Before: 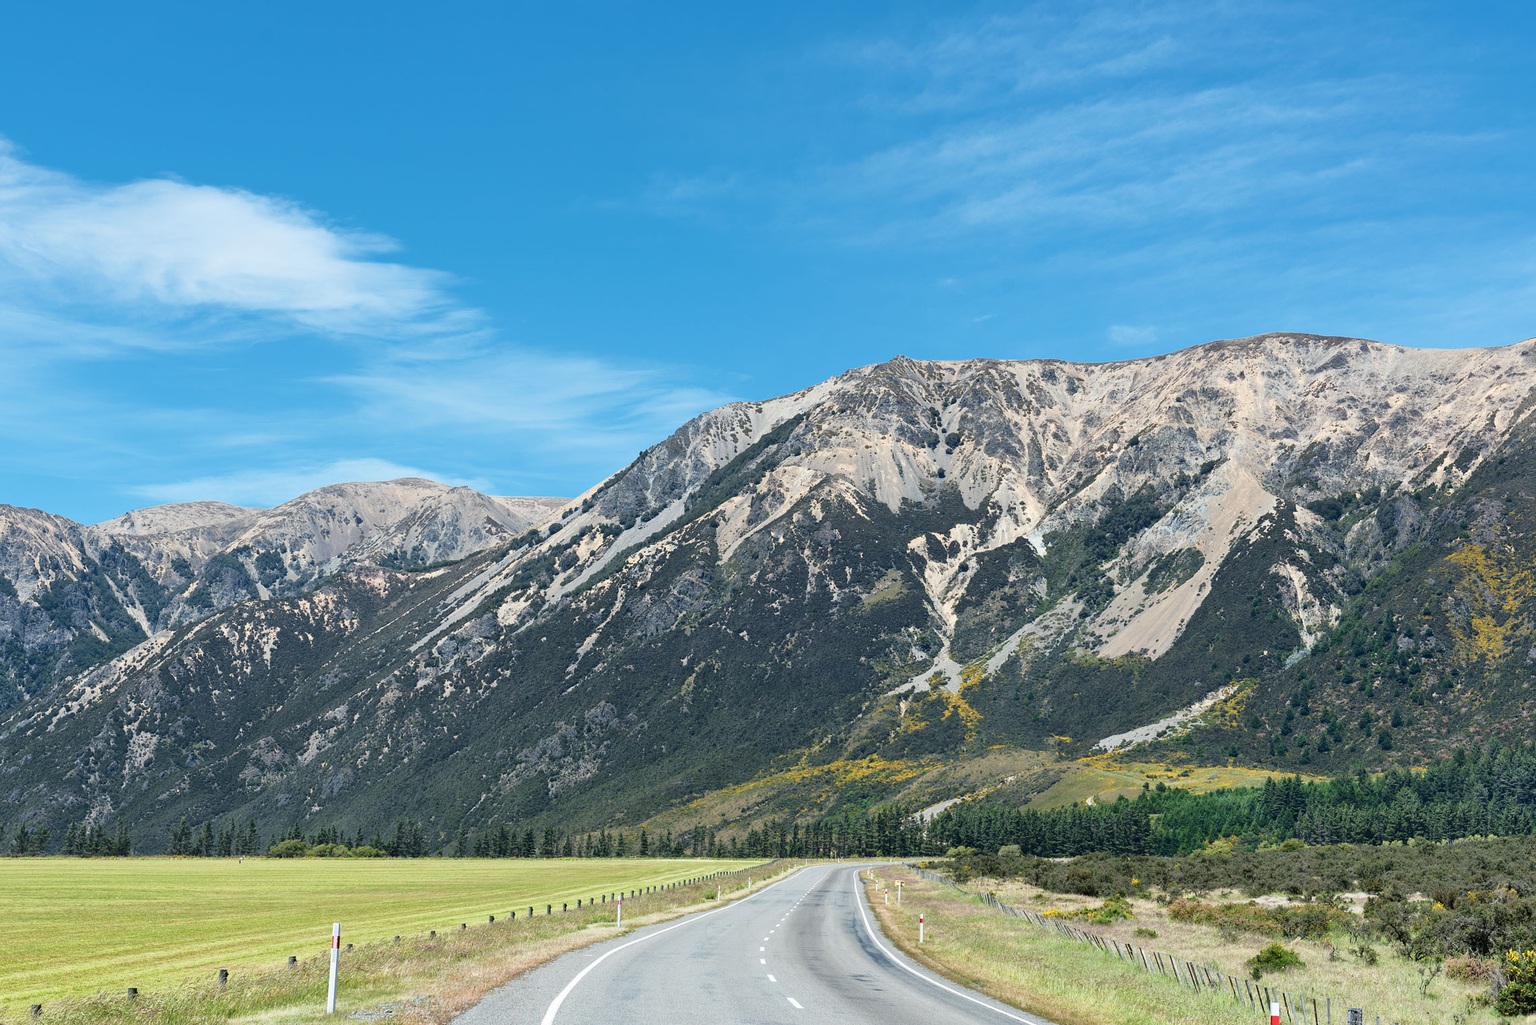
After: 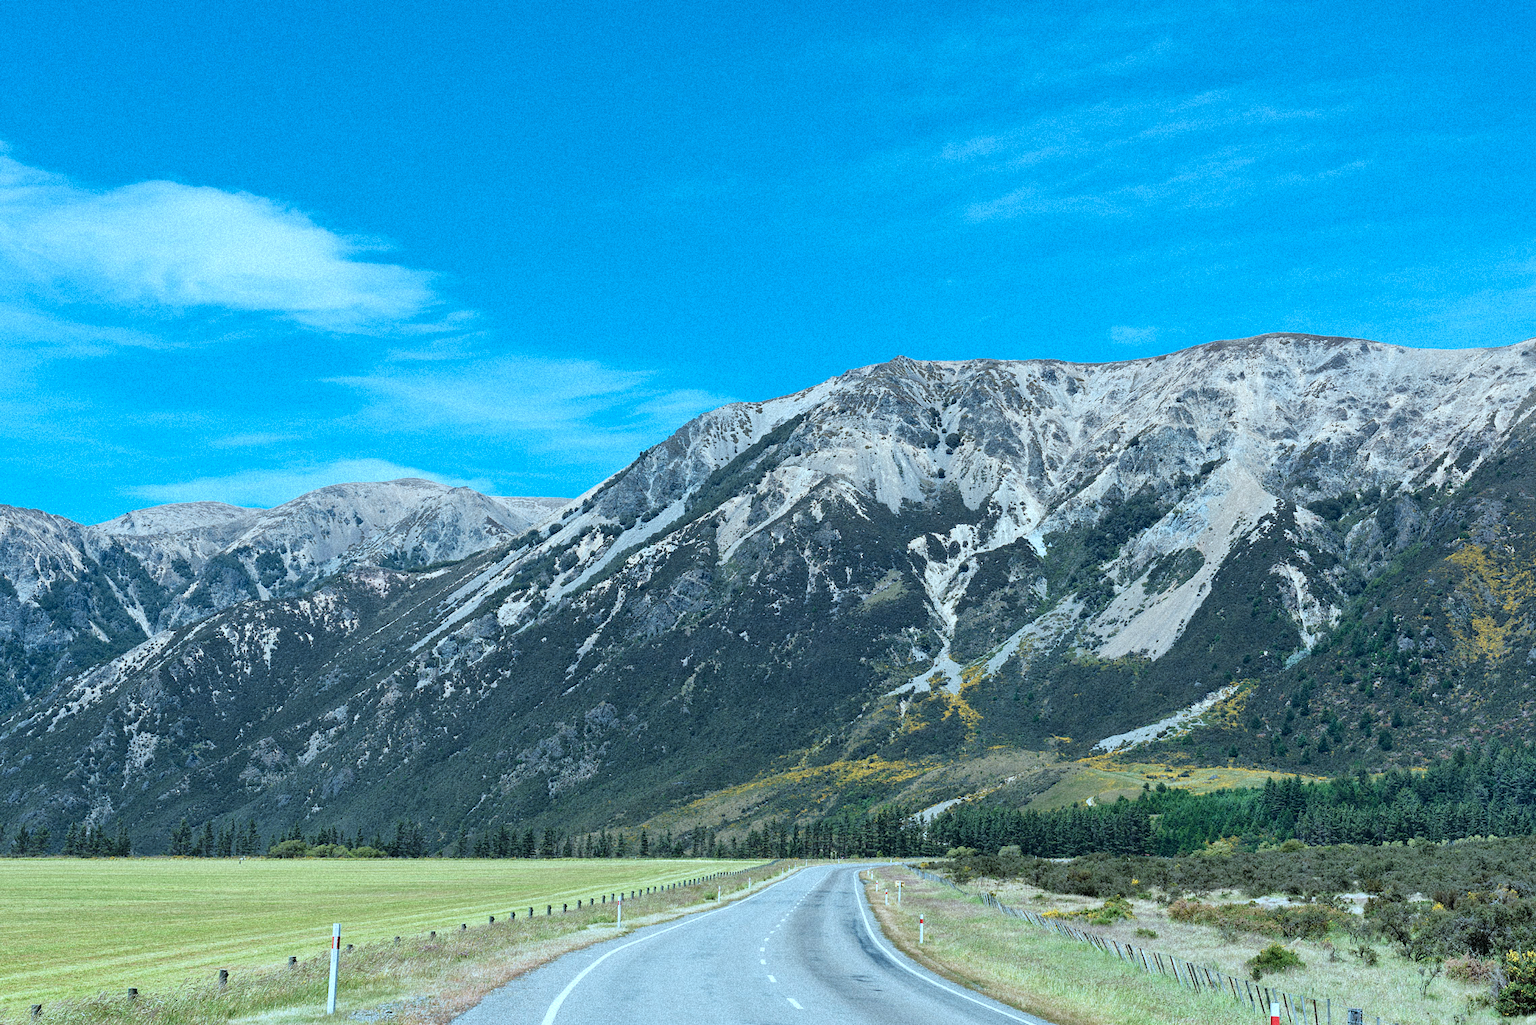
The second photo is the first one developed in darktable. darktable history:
grain: strength 35%, mid-tones bias 0%
color correction: highlights a* -10.69, highlights b* -19.19
